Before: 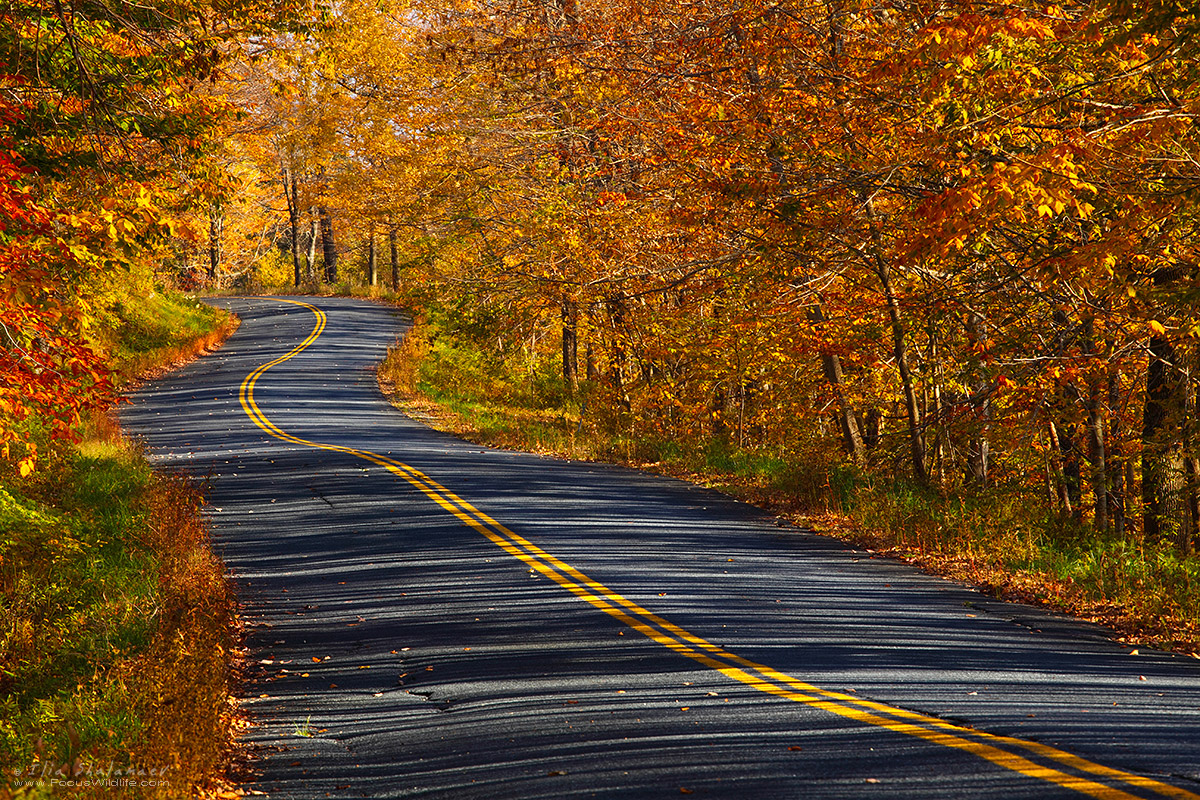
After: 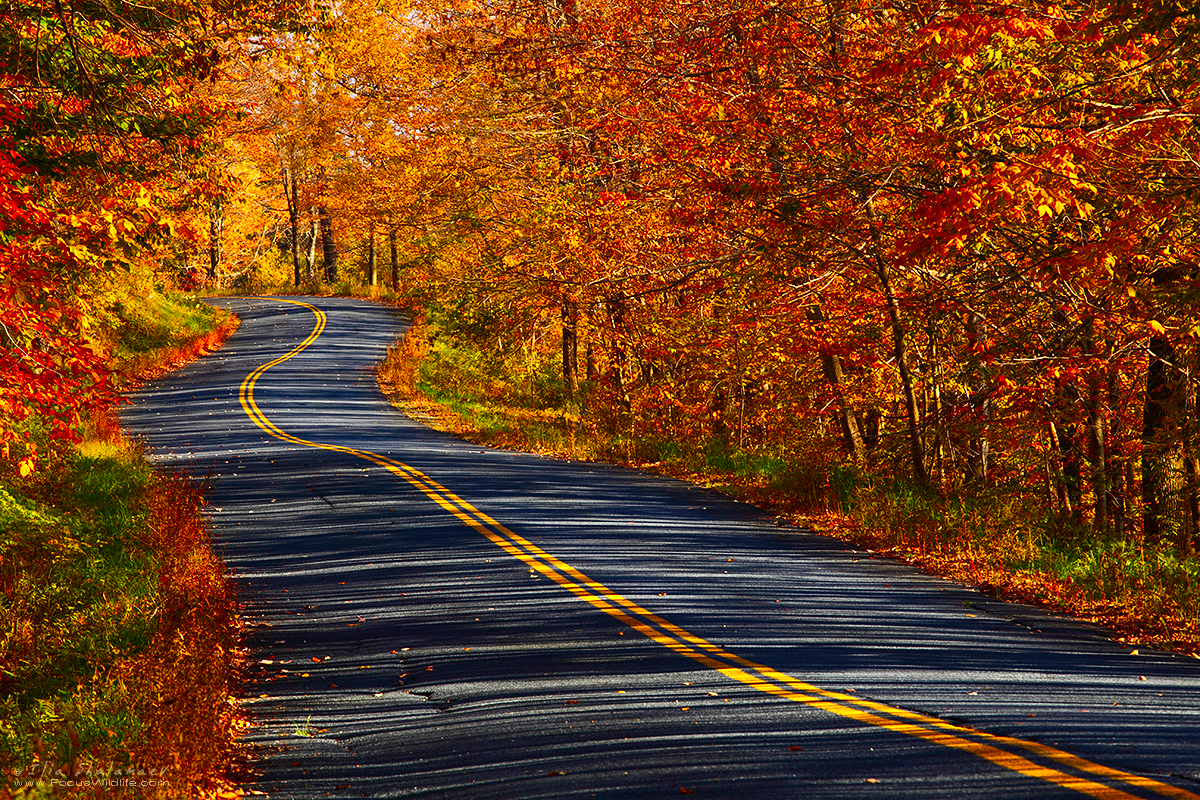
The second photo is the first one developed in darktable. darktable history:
contrast brightness saturation: contrast 0.166, saturation 0.329
color zones: curves: ch1 [(0, 0.525) (0.143, 0.556) (0.286, 0.52) (0.429, 0.5) (0.571, 0.5) (0.714, 0.5) (0.857, 0.503) (1, 0.525)]
